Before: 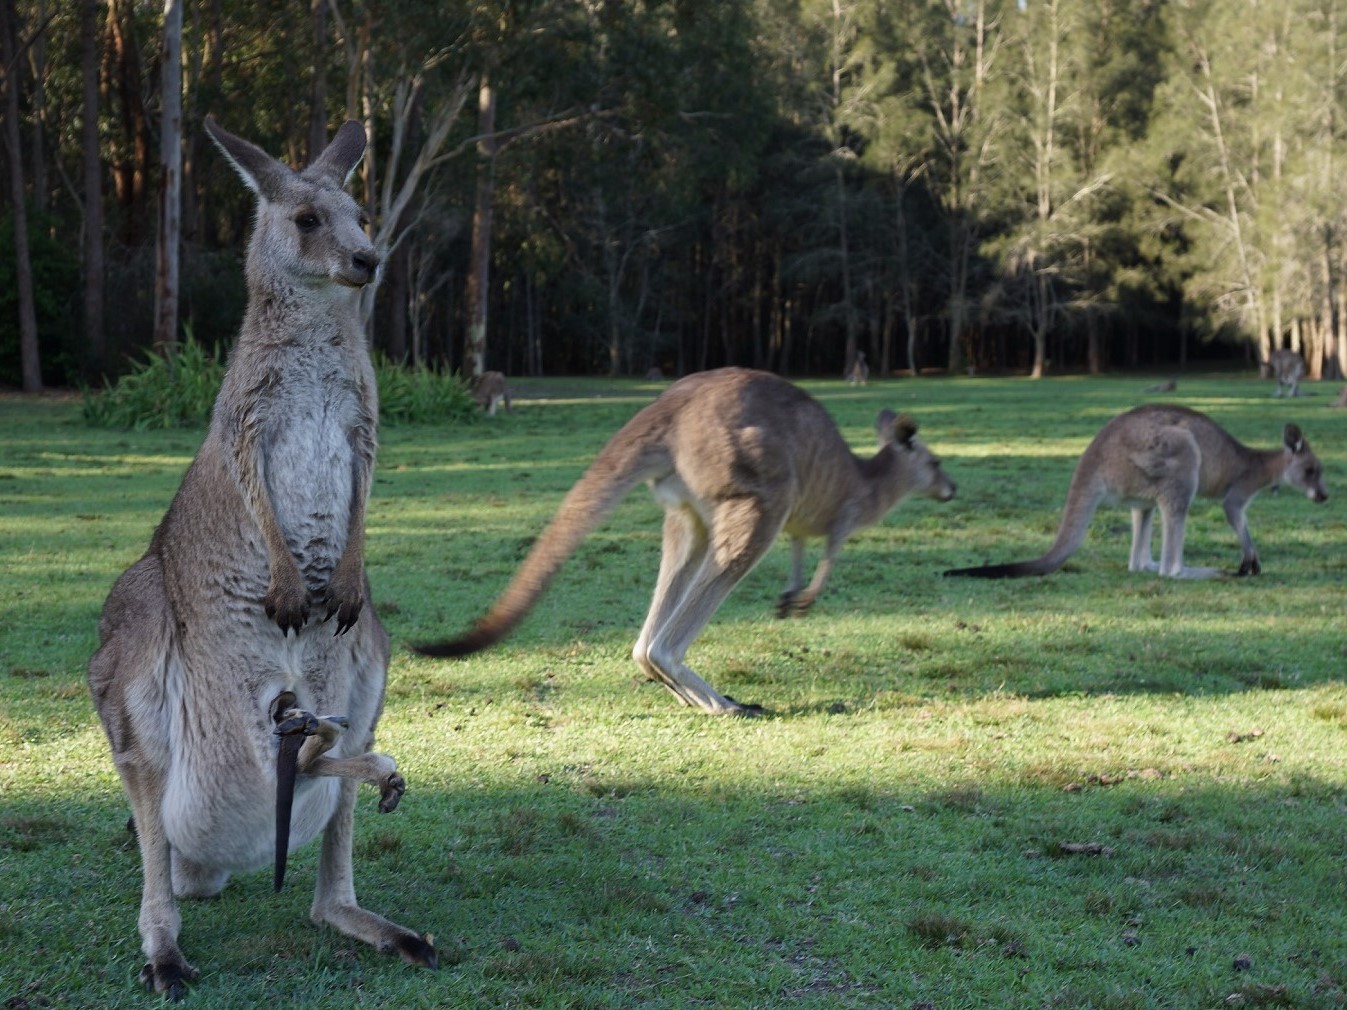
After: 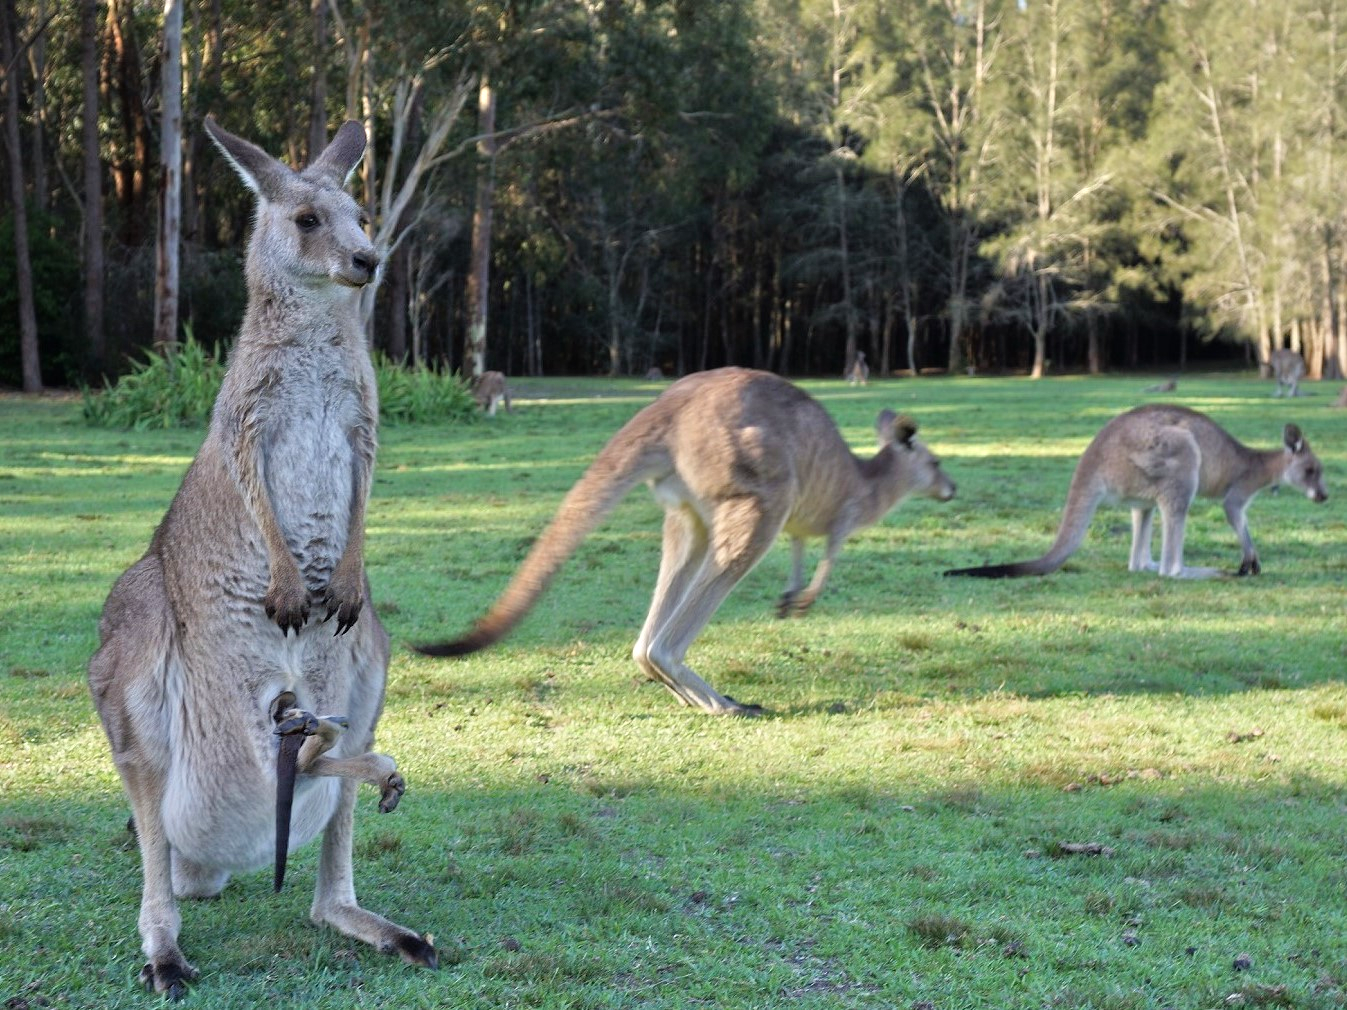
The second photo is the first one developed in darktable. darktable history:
tone equalizer: -7 EV 0.161 EV, -6 EV 0.567 EV, -5 EV 1.13 EV, -4 EV 1.33 EV, -3 EV 1.16 EV, -2 EV 0.6 EV, -1 EV 0.147 EV, mask exposure compensation -0.5 EV
